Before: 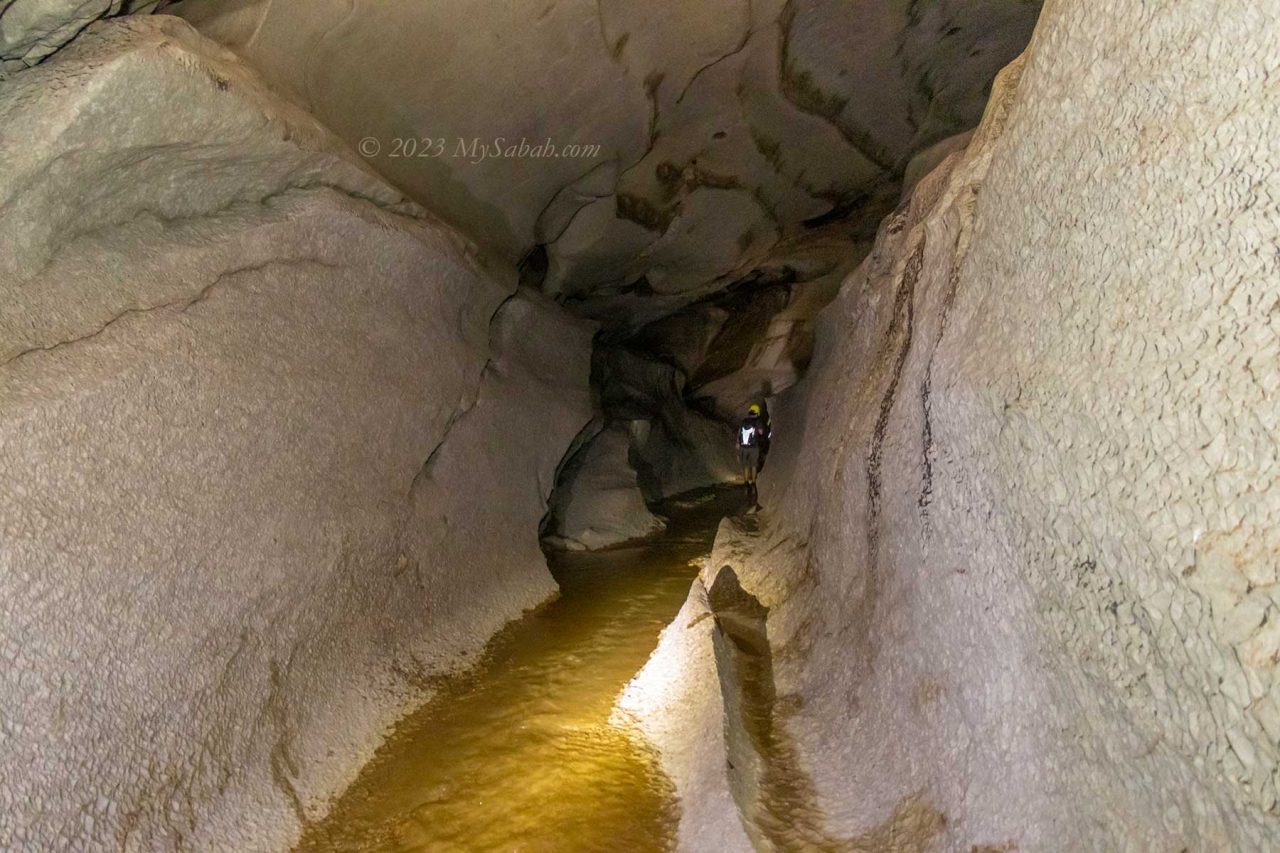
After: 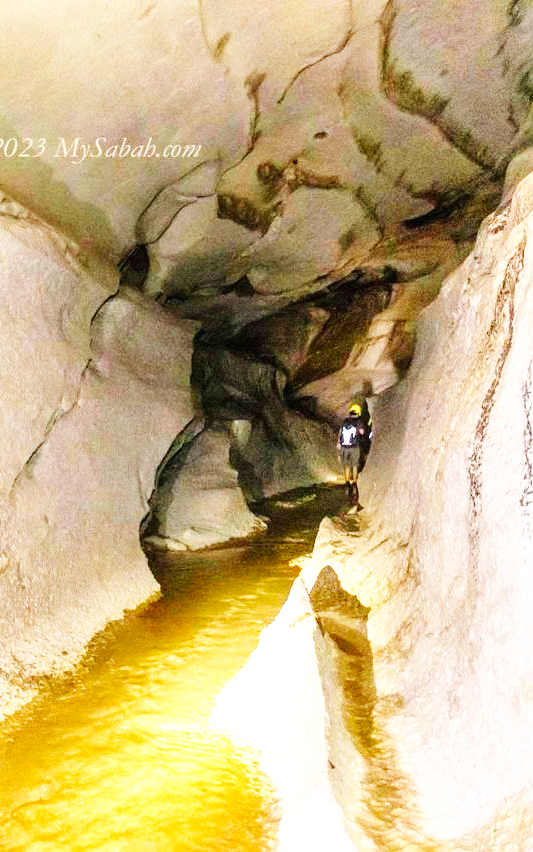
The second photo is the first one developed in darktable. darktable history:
tone equalizer: on, module defaults
crop: left 31.229%, right 27.105%
base curve: curves: ch0 [(0, 0.003) (0.001, 0.002) (0.006, 0.004) (0.02, 0.022) (0.048, 0.086) (0.094, 0.234) (0.162, 0.431) (0.258, 0.629) (0.385, 0.8) (0.548, 0.918) (0.751, 0.988) (1, 1)], preserve colors none
exposure: black level correction 0, exposure 1.45 EV, compensate exposure bias true, compensate highlight preservation false
